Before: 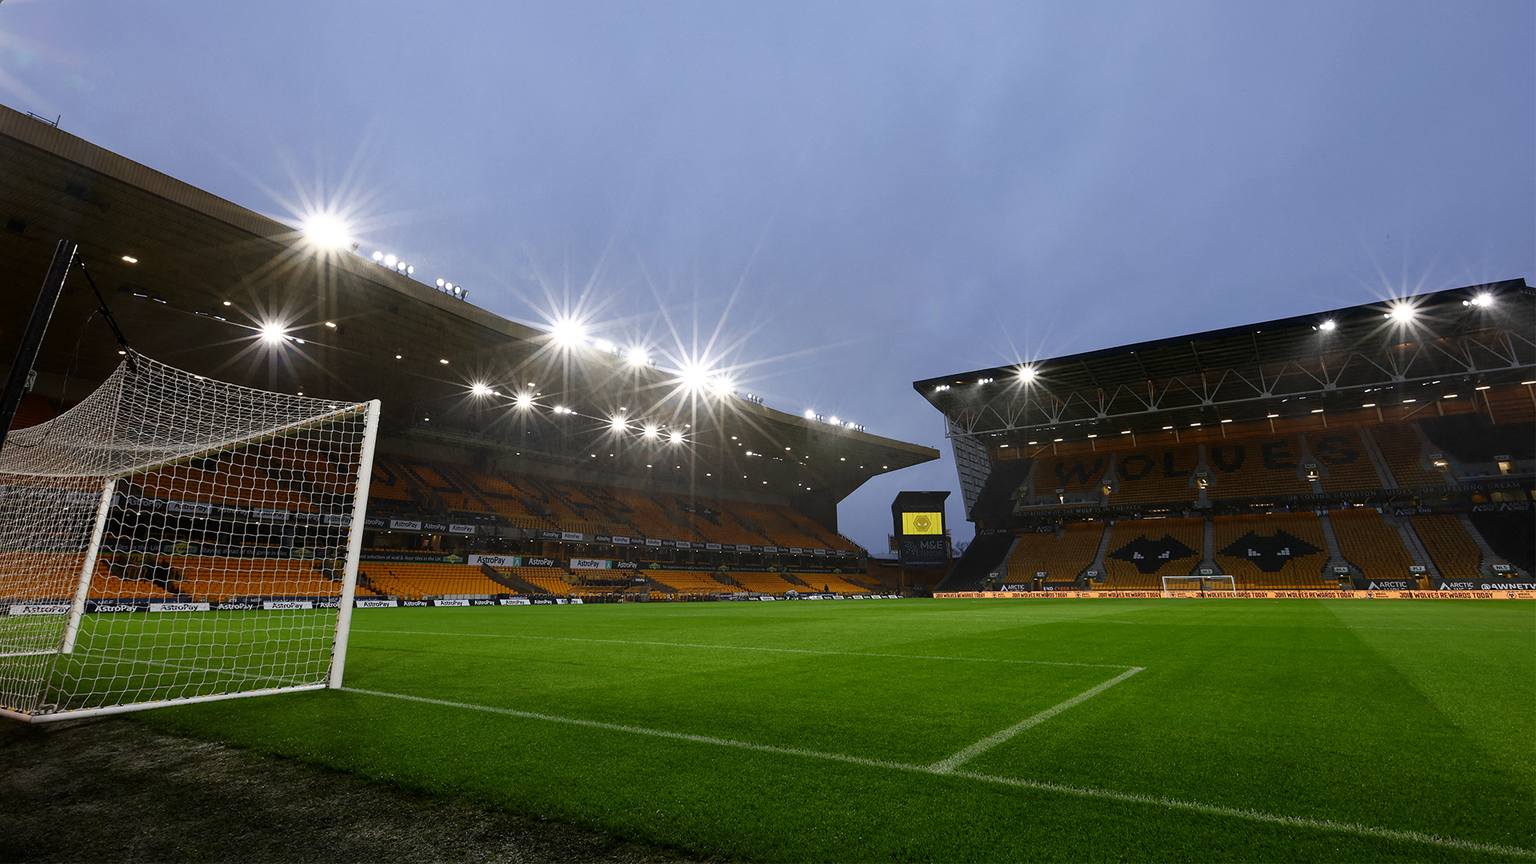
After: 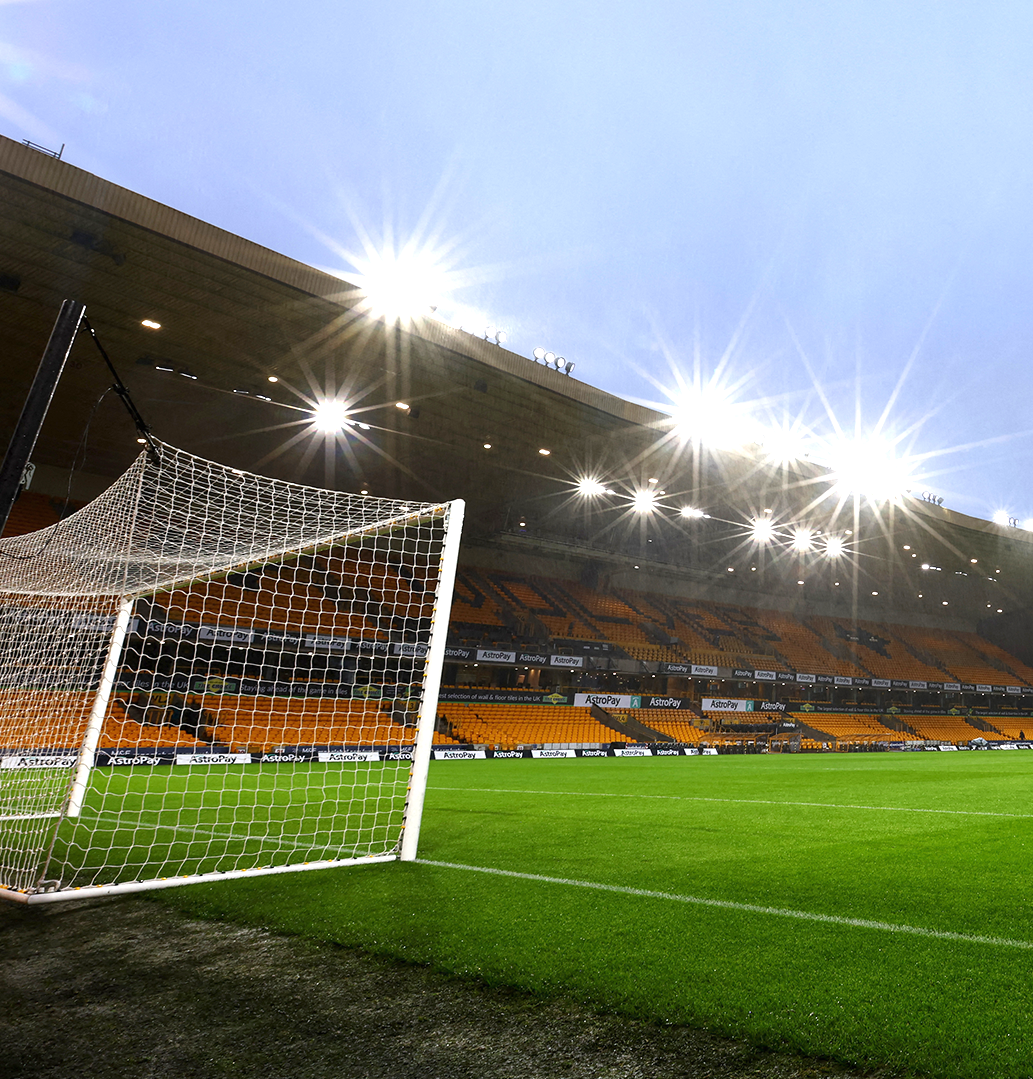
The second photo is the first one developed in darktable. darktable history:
crop: left 0.587%, right 45.588%, bottom 0.086%
exposure: black level correction 0, exposure 1.015 EV, compensate exposure bias true, compensate highlight preservation false
